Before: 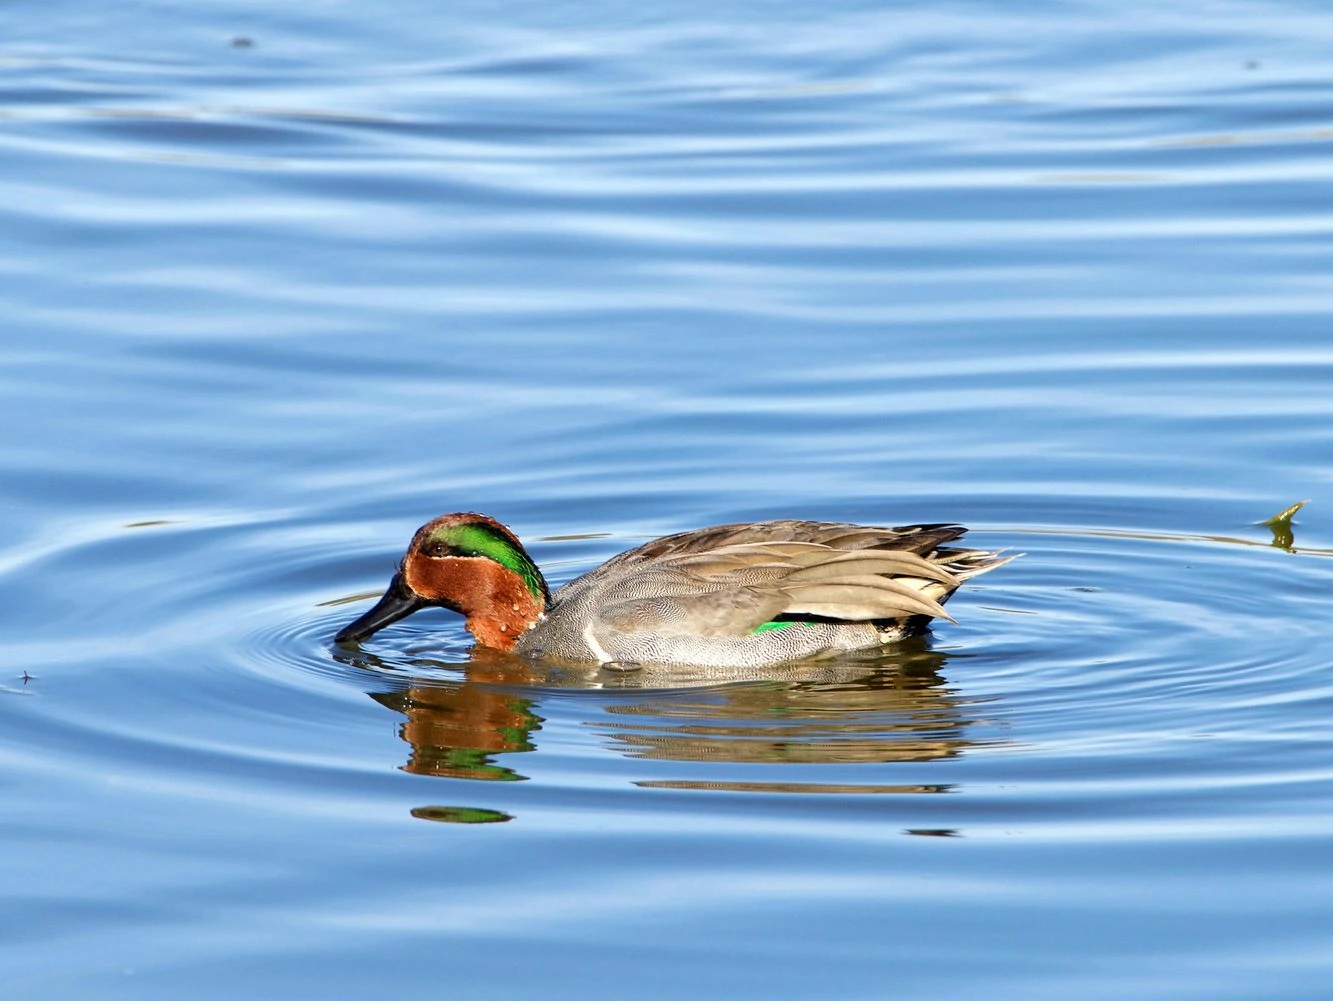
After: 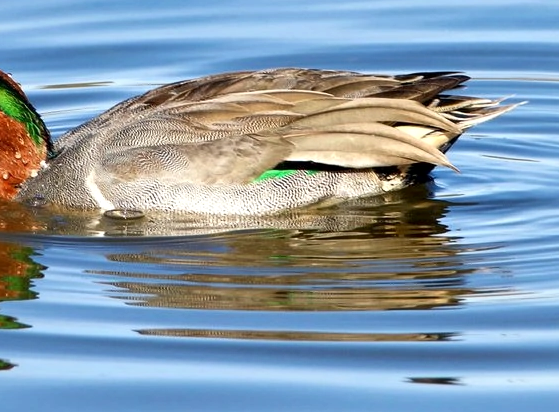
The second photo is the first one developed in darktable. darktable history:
local contrast: mode bilateral grid, contrast 20, coarseness 100, detail 150%, midtone range 0.2
crop: left 37.43%, top 45.187%, right 20.619%, bottom 13.615%
